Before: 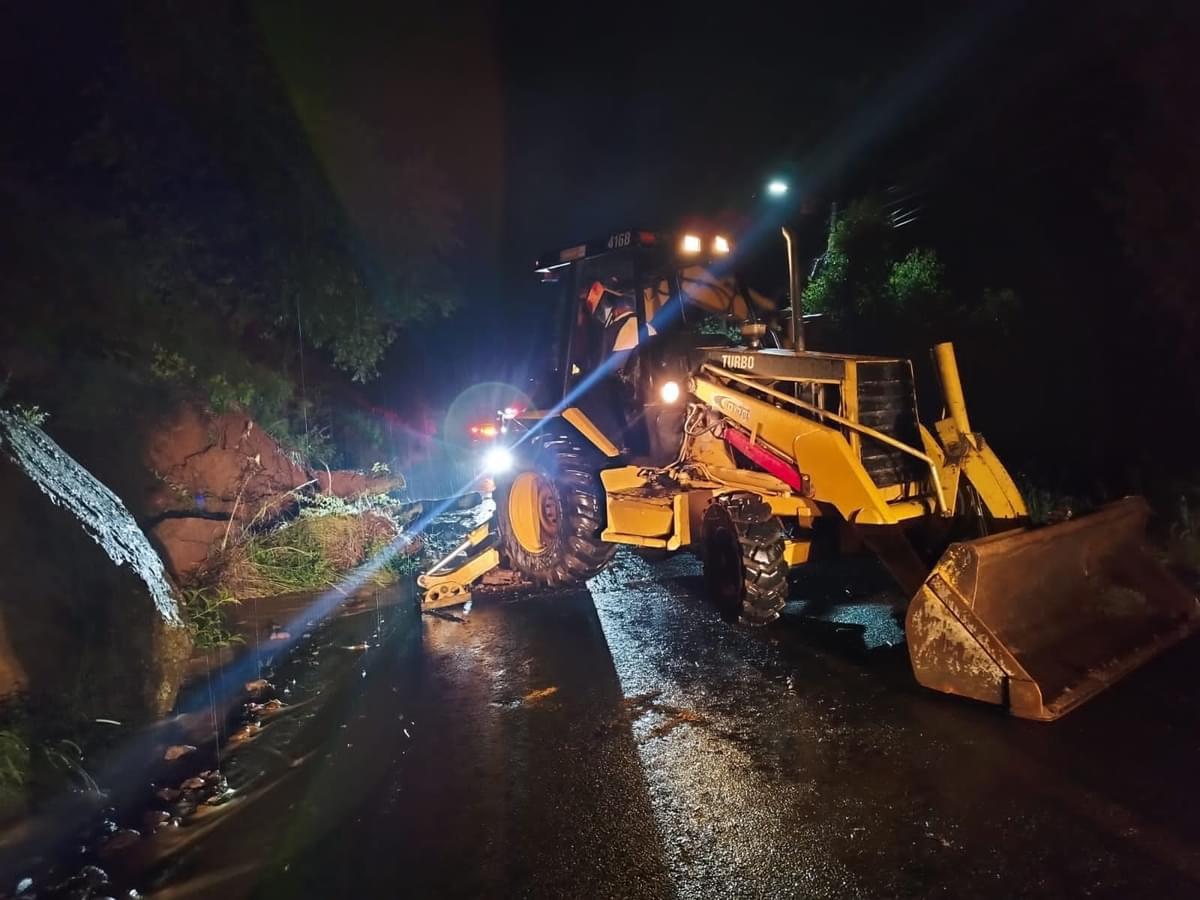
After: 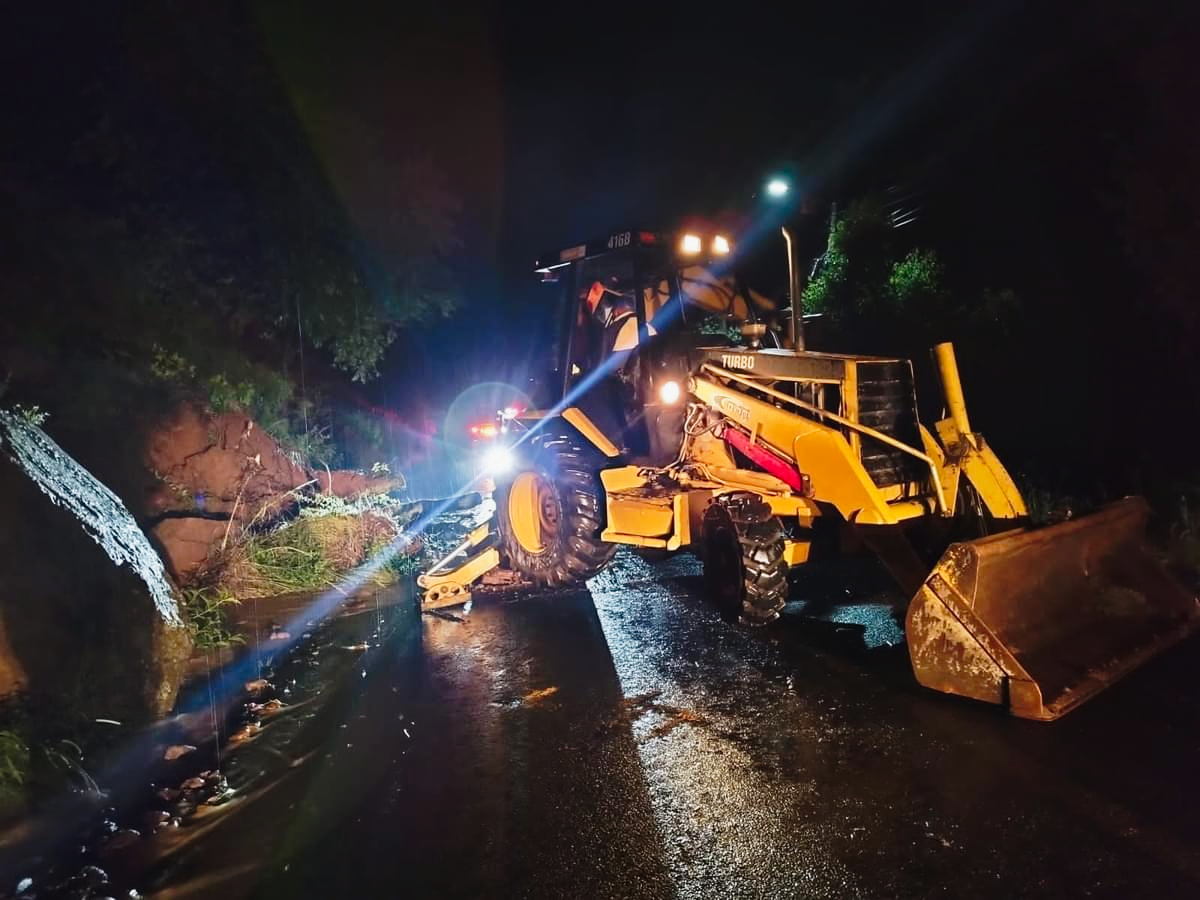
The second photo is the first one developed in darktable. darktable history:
base curve: curves: ch0 [(0, 0) (0.303, 0.277) (1, 1)], preserve colors none
tone curve: curves: ch0 [(0, 0.012) (0.144, 0.137) (0.326, 0.386) (0.489, 0.573) (0.656, 0.763) (0.849, 0.902) (1, 0.974)]; ch1 [(0, 0) (0.366, 0.367) (0.475, 0.453) (0.494, 0.493) (0.504, 0.497) (0.544, 0.579) (0.562, 0.619) (0.622, 0.694) (1, 1)]; ch2 [(0, 0) (0.333, 0.346) (0.375, 0.375) (0.424, 0.43) (0.476, 0.492) (0.502, 0.503) (0.533, 0.541) (0.572, 0.615) (0.605, 0.656) (0.641, 0.709) (1, 1)], preserve colors none
